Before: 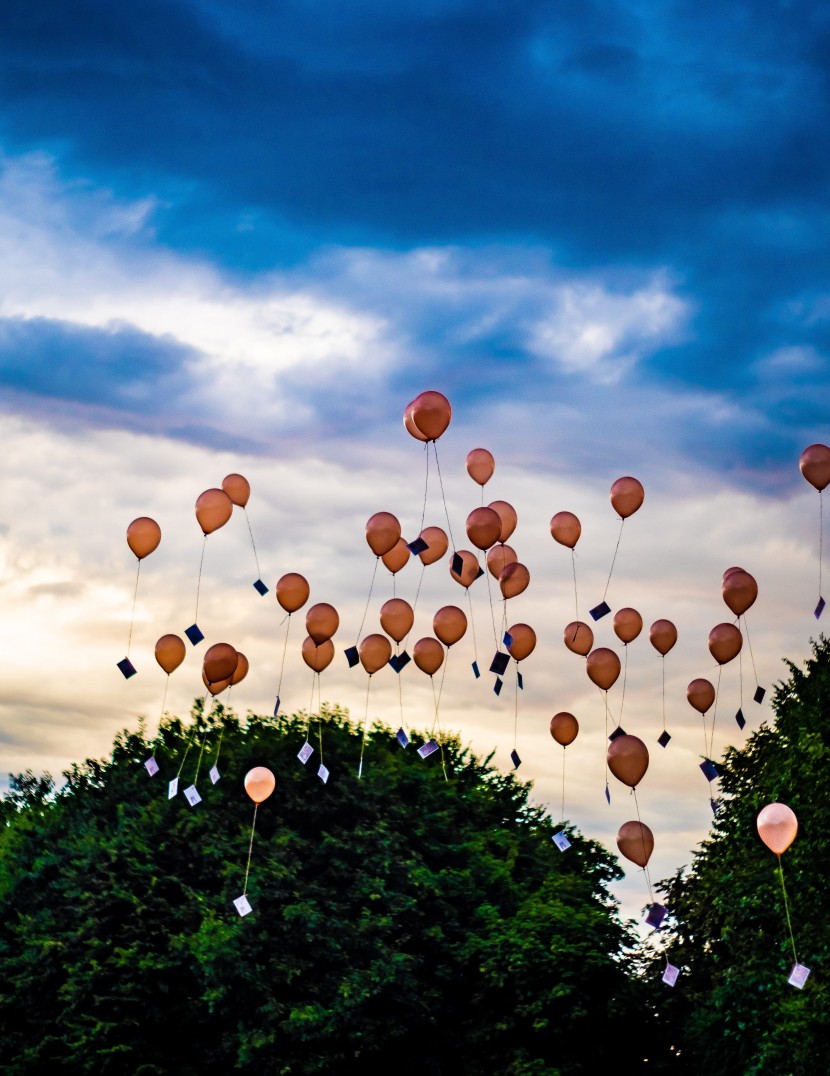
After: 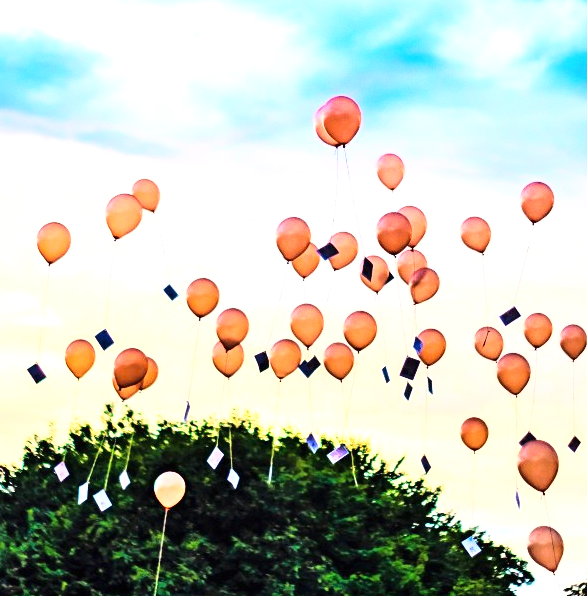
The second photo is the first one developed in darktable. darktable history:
exposure: black level correction 0, exposure 1.098 EV, compensate exposure bias true, compensate highlight preservation false
base curve: curves: ch0 [(0, 0) (0.032, 0.037) (0.105, 0.228) (0.435, 0.76) (0.856, 0.983) (1, 1)]
crop: left 10.963%, top 27.422%, right 18.298%, bottom 17.186%
color correction: highlights b* 0.036
